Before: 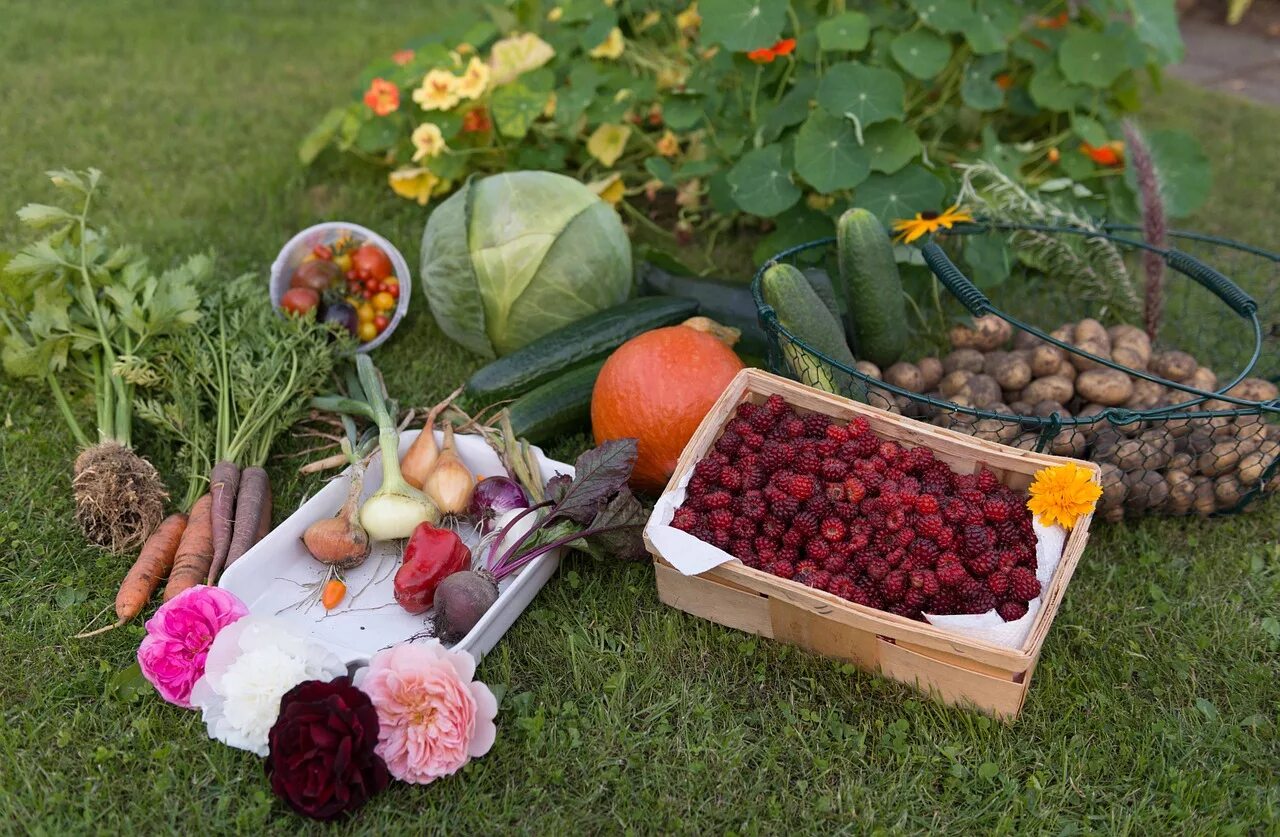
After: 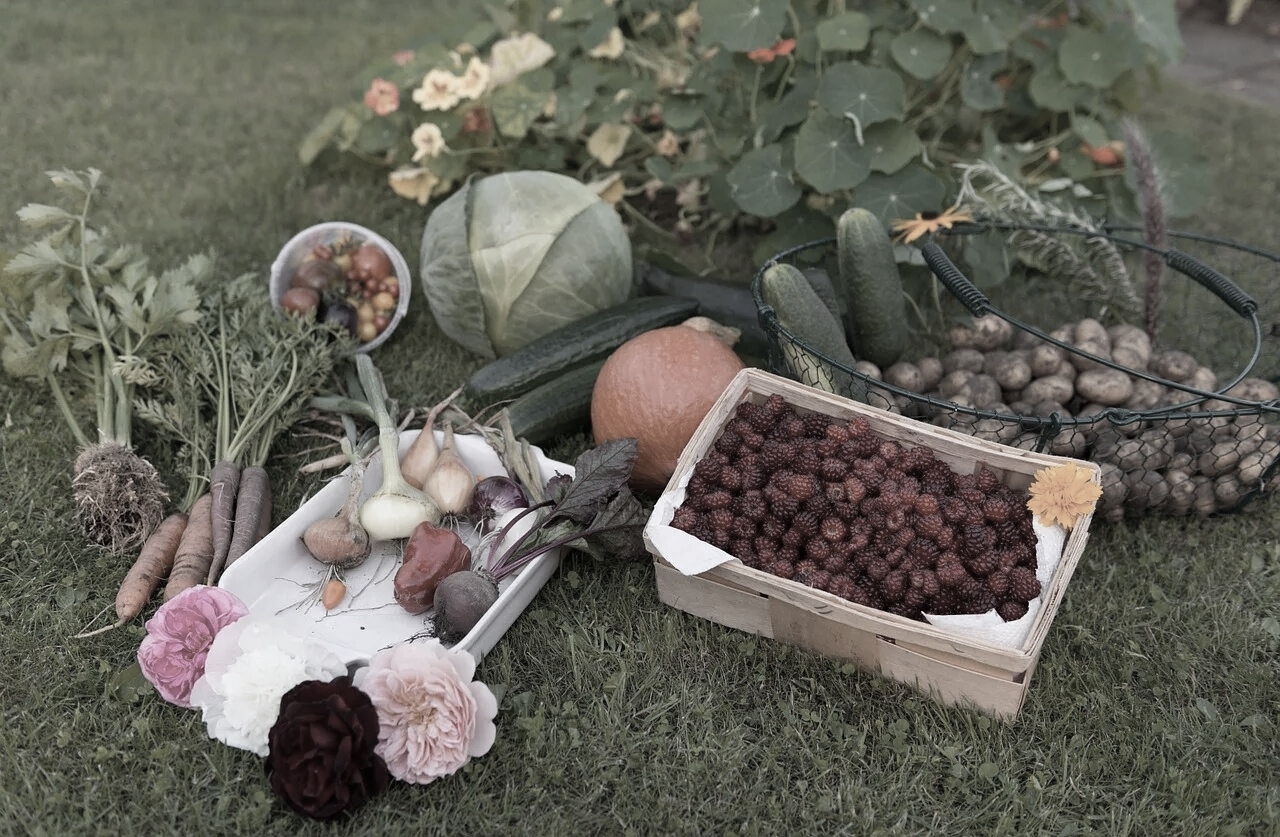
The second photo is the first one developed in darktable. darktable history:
color correction: saturation 0.2
color zones: curves: ch0 [(0.473, 0.374) (0.742, 0.784)]; ch1 [(0.354, 0.737) (0.742, 0.705)]; ch2 [(0.318, 0.421) (0.758, 0.532)]
